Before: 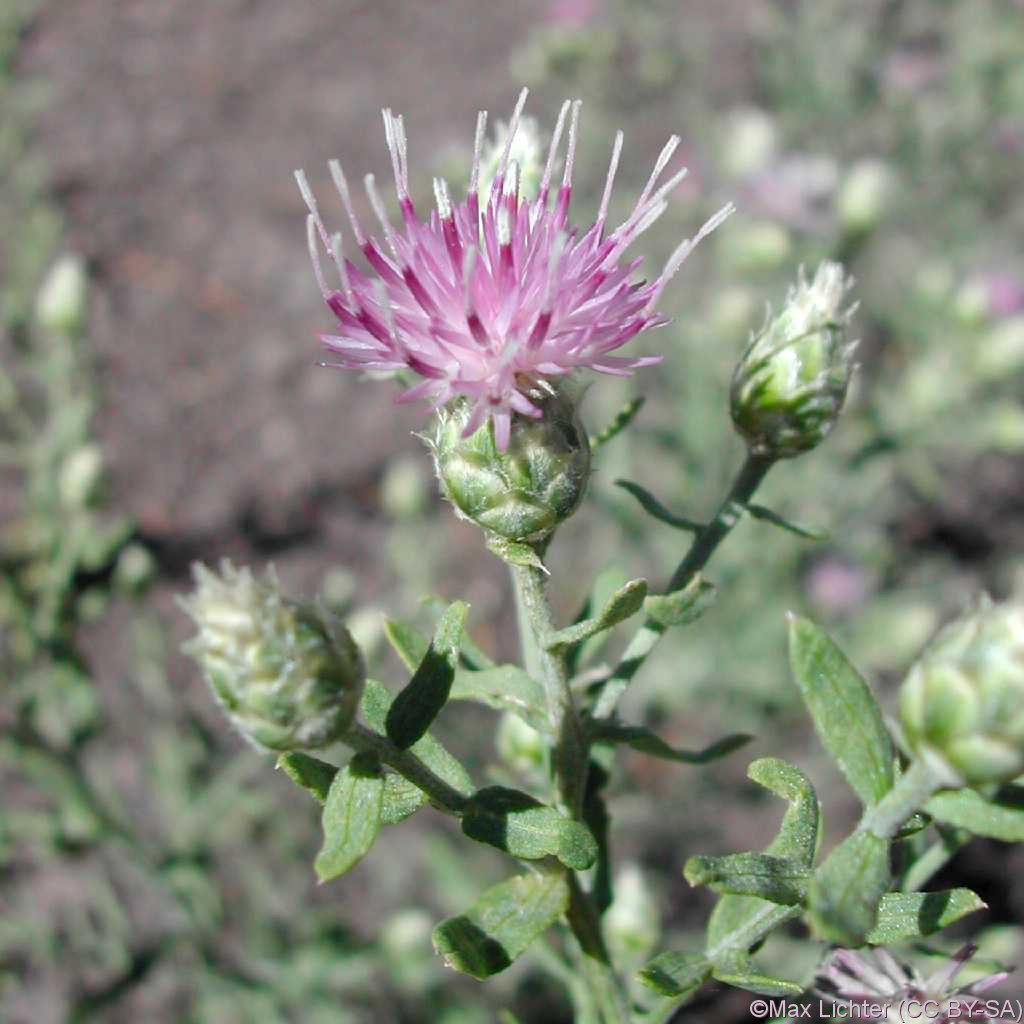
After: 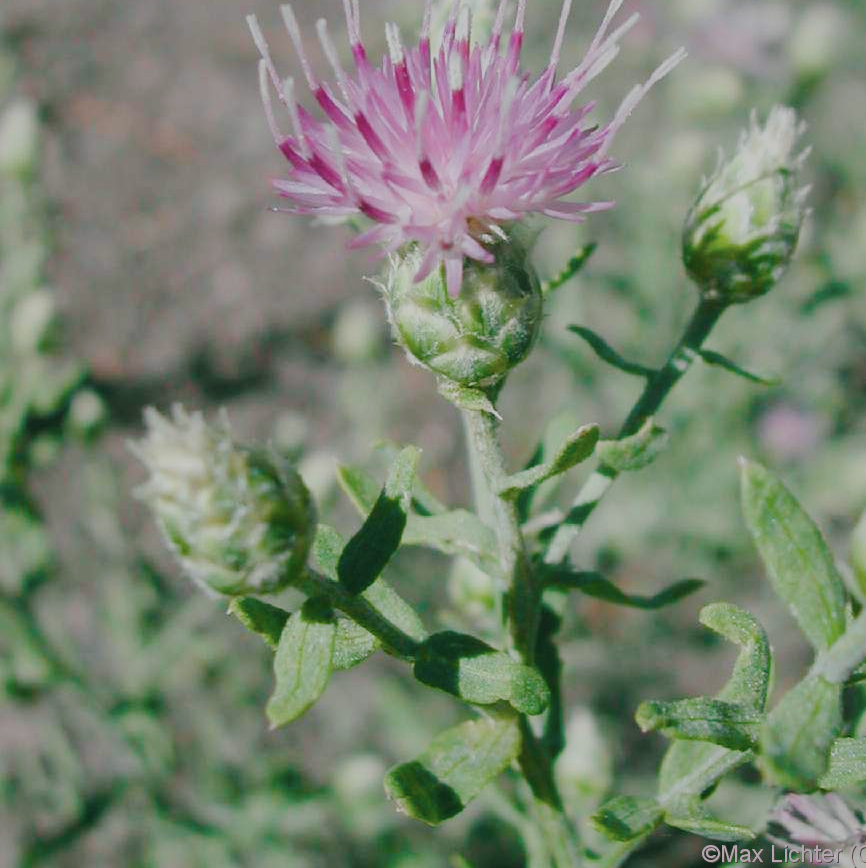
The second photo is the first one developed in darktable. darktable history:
exposure: black level correction -0.016, compensate highlight preservation false
color correction: highlights b* -0.061, saturation 0.789
shadows and highlights: on, module defaults
crop and rotate: left 4.742%, top 15.168%, right 10.684%
color balance rgb: shadows lift › chroma 11.996%, shadows lift › hue 131.54°, linear chroma grading › shadows 31.461%, linear chroma grading › global chroma -1.723%, linear chroma grading › mid-tones 3.69%, perceptual saturation grading › global saturation -0.107%, perceptual saturation grading › mid-tones 6.166%, perceptual saturation grading › shadows 72.094%, global vibrance 11.266%
filmic rgb: black relative exposure -7.12 EV, white relative exposure 5.35 EV, hardness 3.02
